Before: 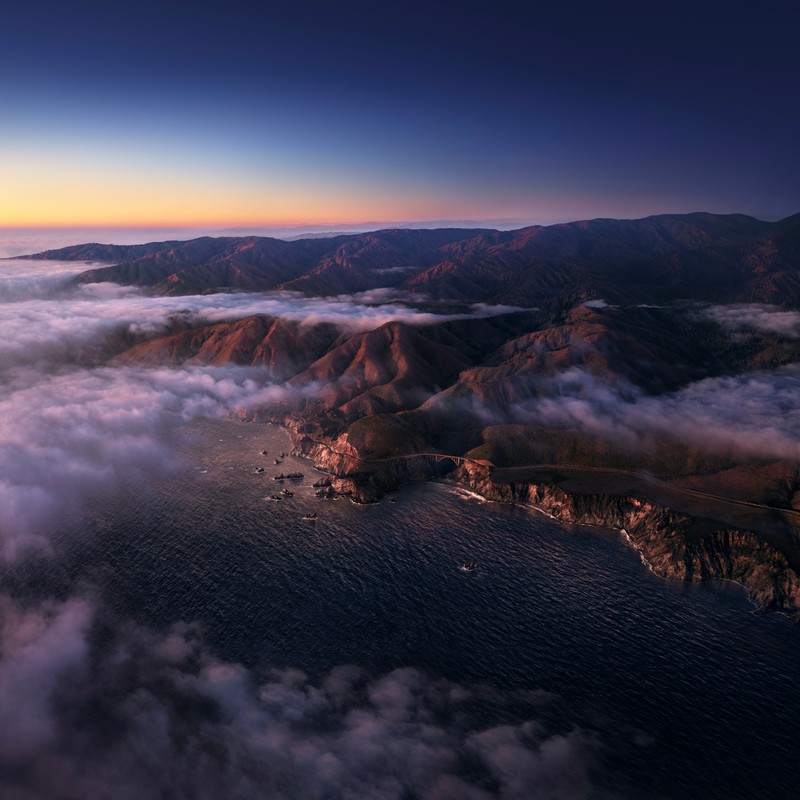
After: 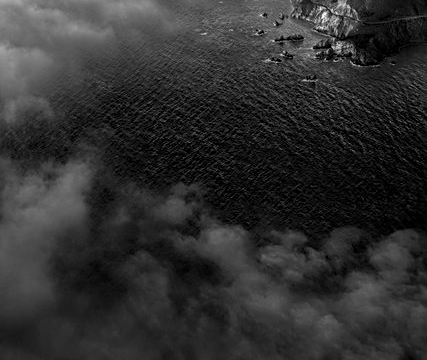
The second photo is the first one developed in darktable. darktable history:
sharpen: on, module defaults
exposure: exposure -0.116 EV, compensate exposure bias true, compensate highlight preservation false
white balance: red 1.05, blue 1.072
color zones: curves: ch0 [(0.009, 0.528) (0.136, 0.6) (0.255, 0.586) (0.39, 0.528) (0.522, 0.584) (0.686, 0.736) (0.849, 0.561)]; ch1 [(0.045, 0.781) (0.14, 0.416) (0.257, 0.695) (0.442, 0.032) (0.738, 0.338) (0.818, 0.632) (0.891, 0.741) (1, 0.704)]; ch2 [(0, 0.667) (0.141, 0.52) (0.26, 0.37) (0.474, 0.432) (0.743, 0.286)]
local contrast: highlights 0%, shadows 0%, detail 133%
crop and rotate: top 54.778%, right 46.61%, bottom 0.159%
monochrome: on, module defaults
